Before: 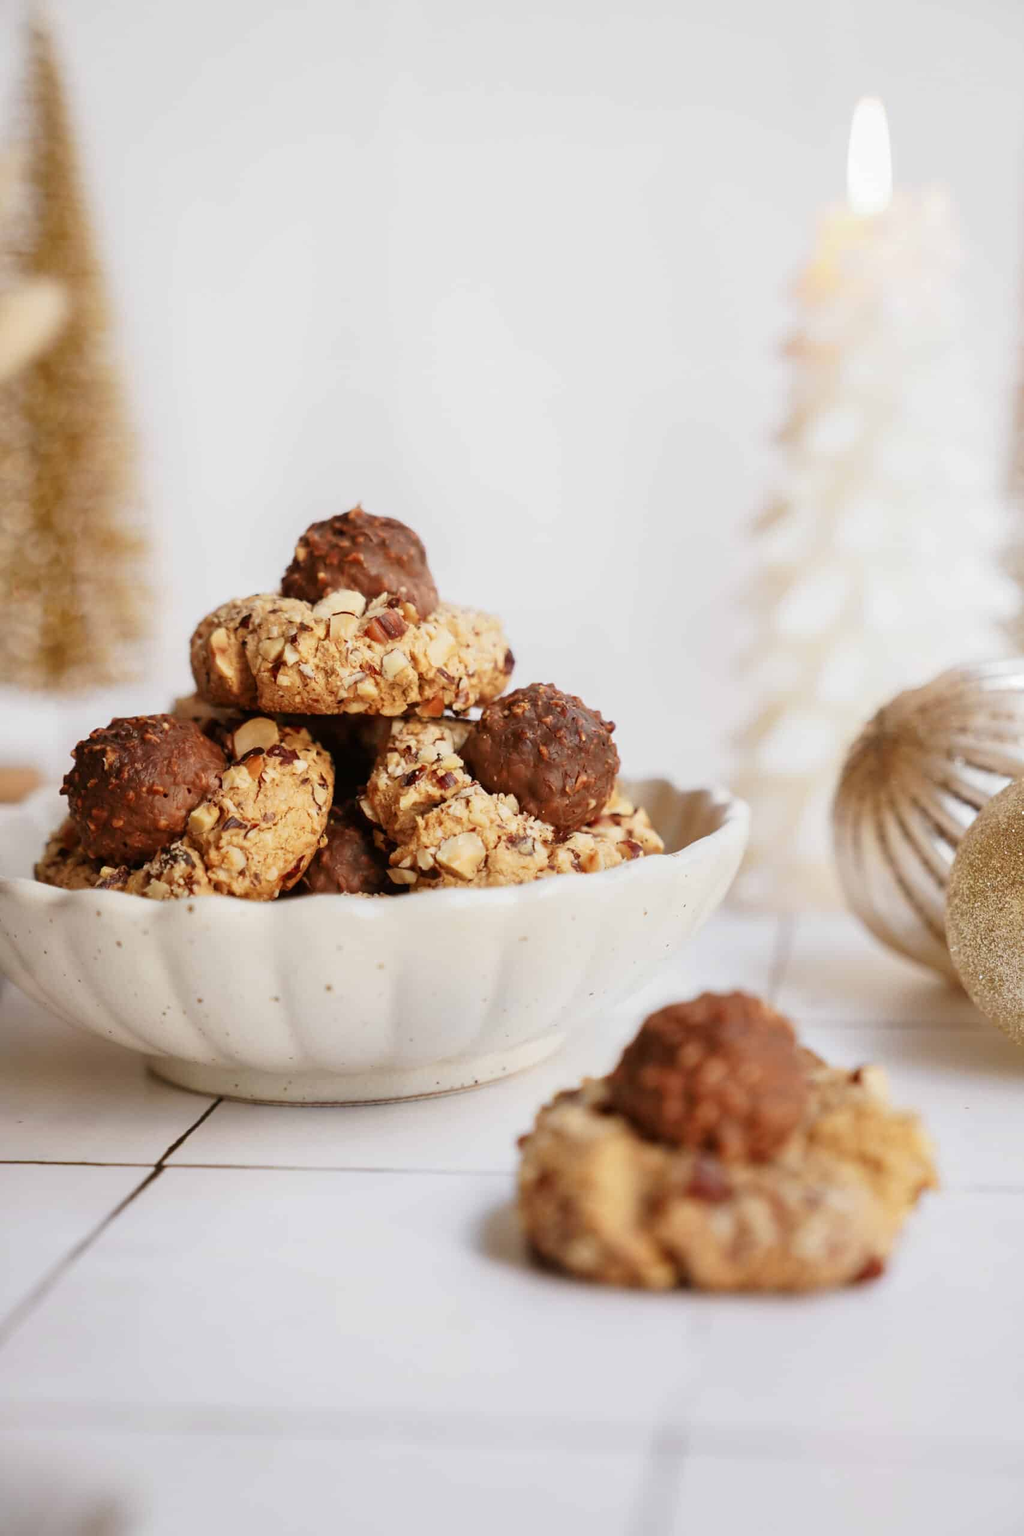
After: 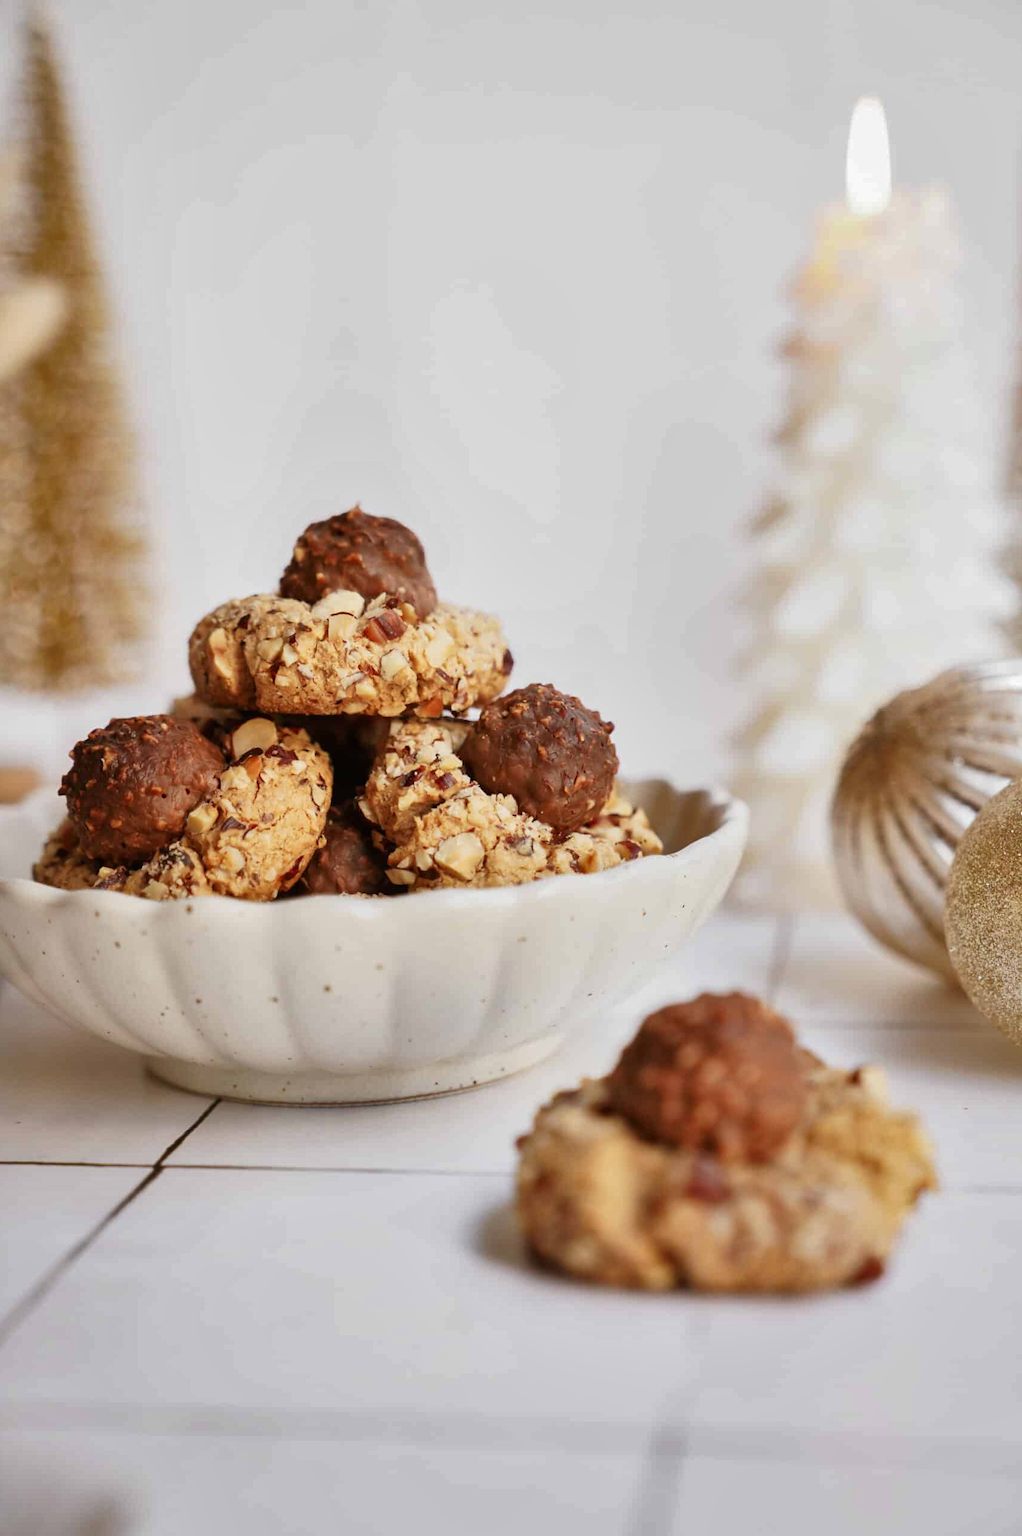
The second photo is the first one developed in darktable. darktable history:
shadows and highlights: low approximation 0.01, soften with gaussian
crop and rotate: left 0.186%, bottom 0.012%
